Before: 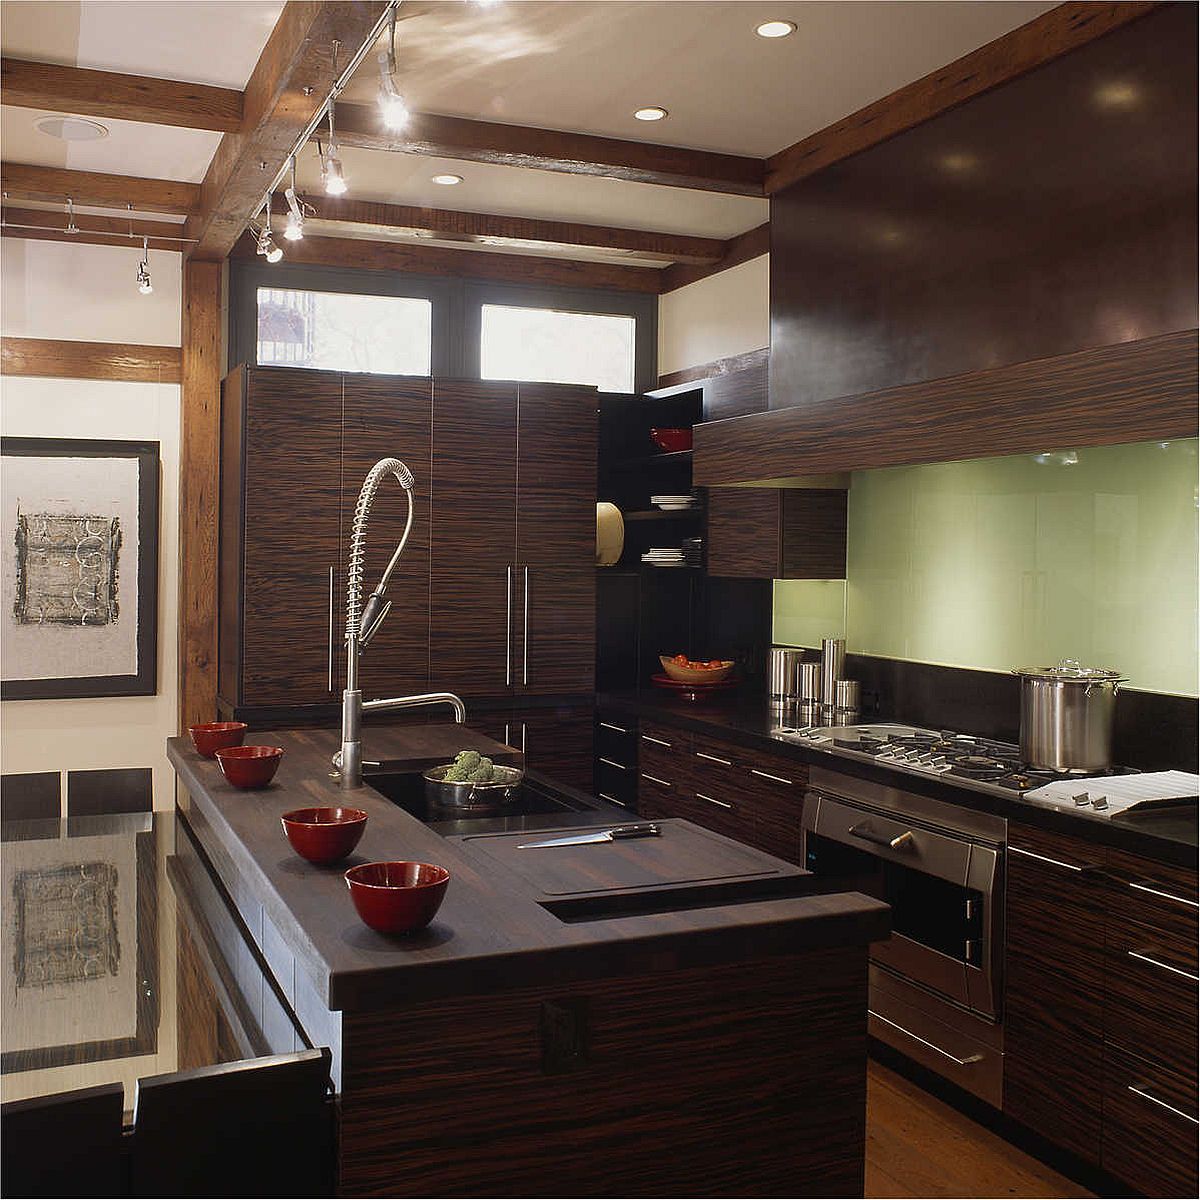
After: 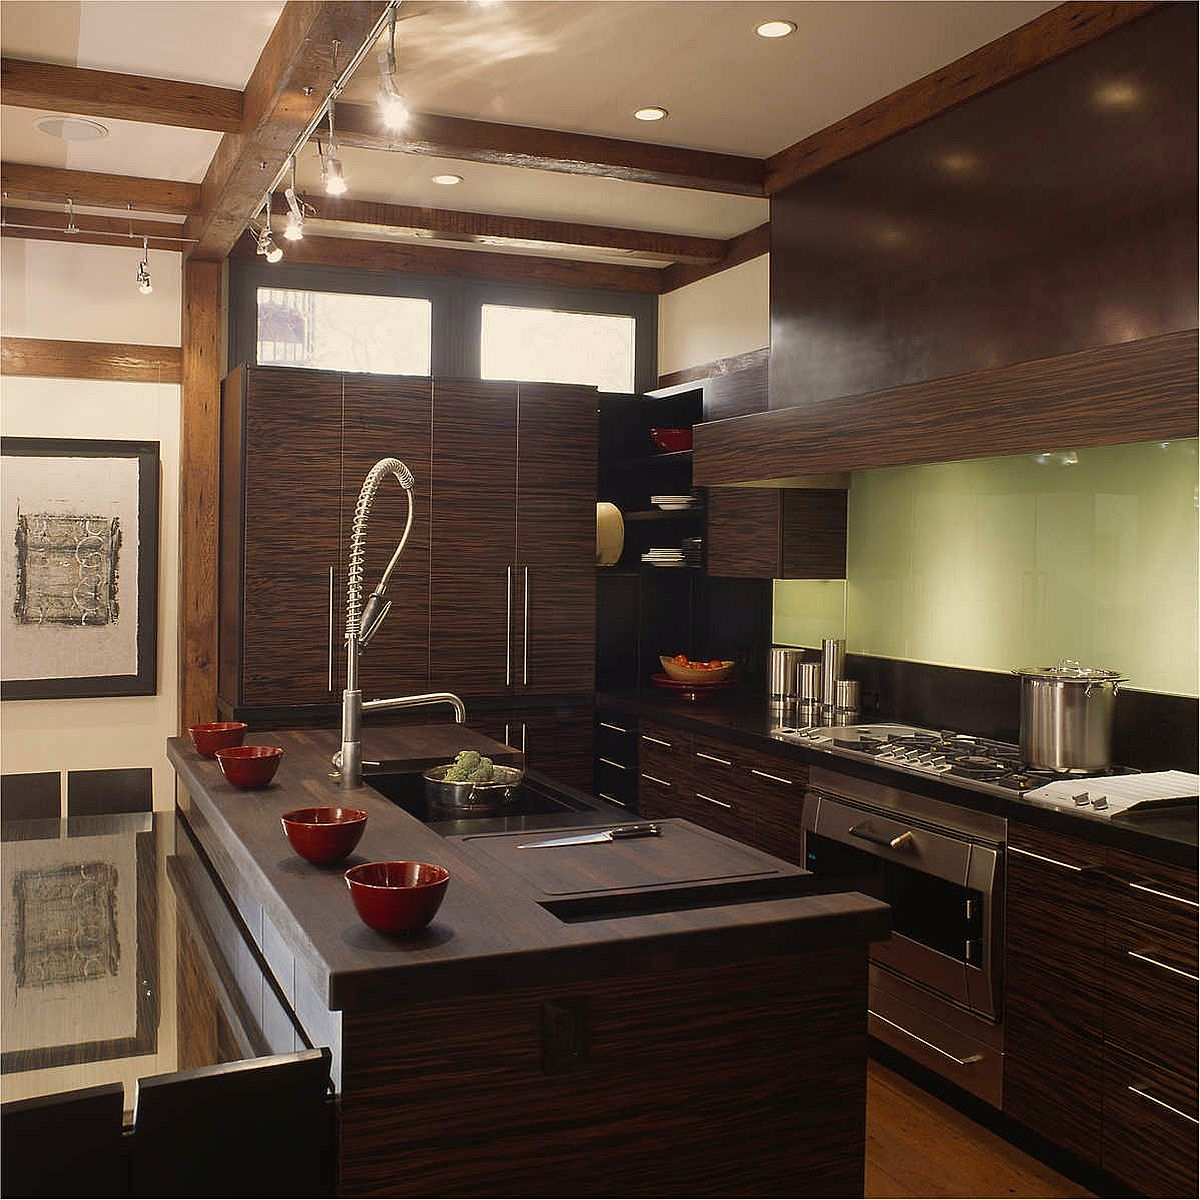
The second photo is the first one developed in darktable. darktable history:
contrast equalizer: octaves 7, y [[0.5 ×6], [0.5 ×6], [0.5, 0.5, 0.501, 0.545, 0.707, 0.863], [0 ×6], [0 ×6]], mix -0.306
color calibration: x 0.328, y 0.344, temperature 5644.84 K
